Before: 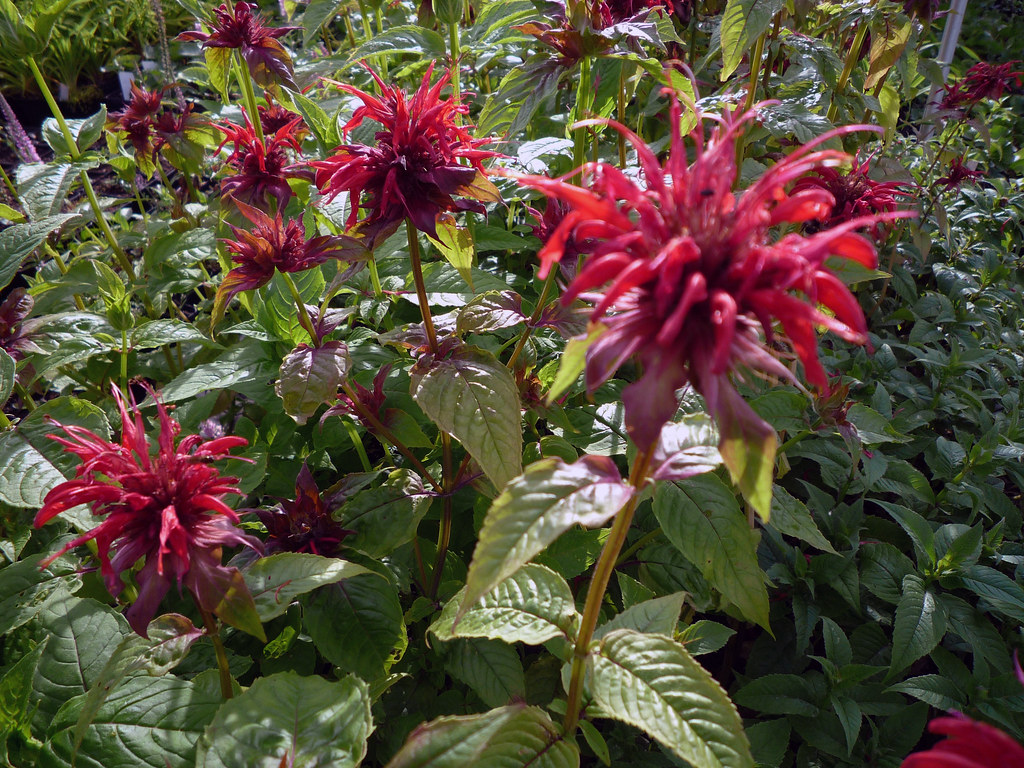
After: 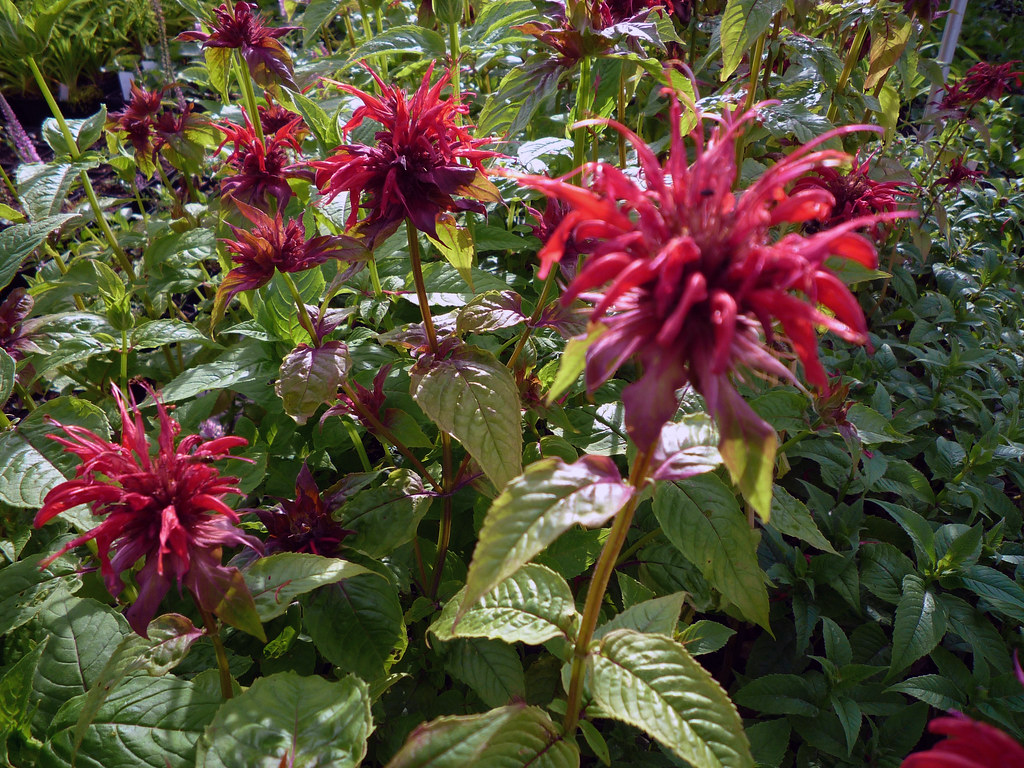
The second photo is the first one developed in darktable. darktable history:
velvia: strength 27%
color correction: saturation 0.99
